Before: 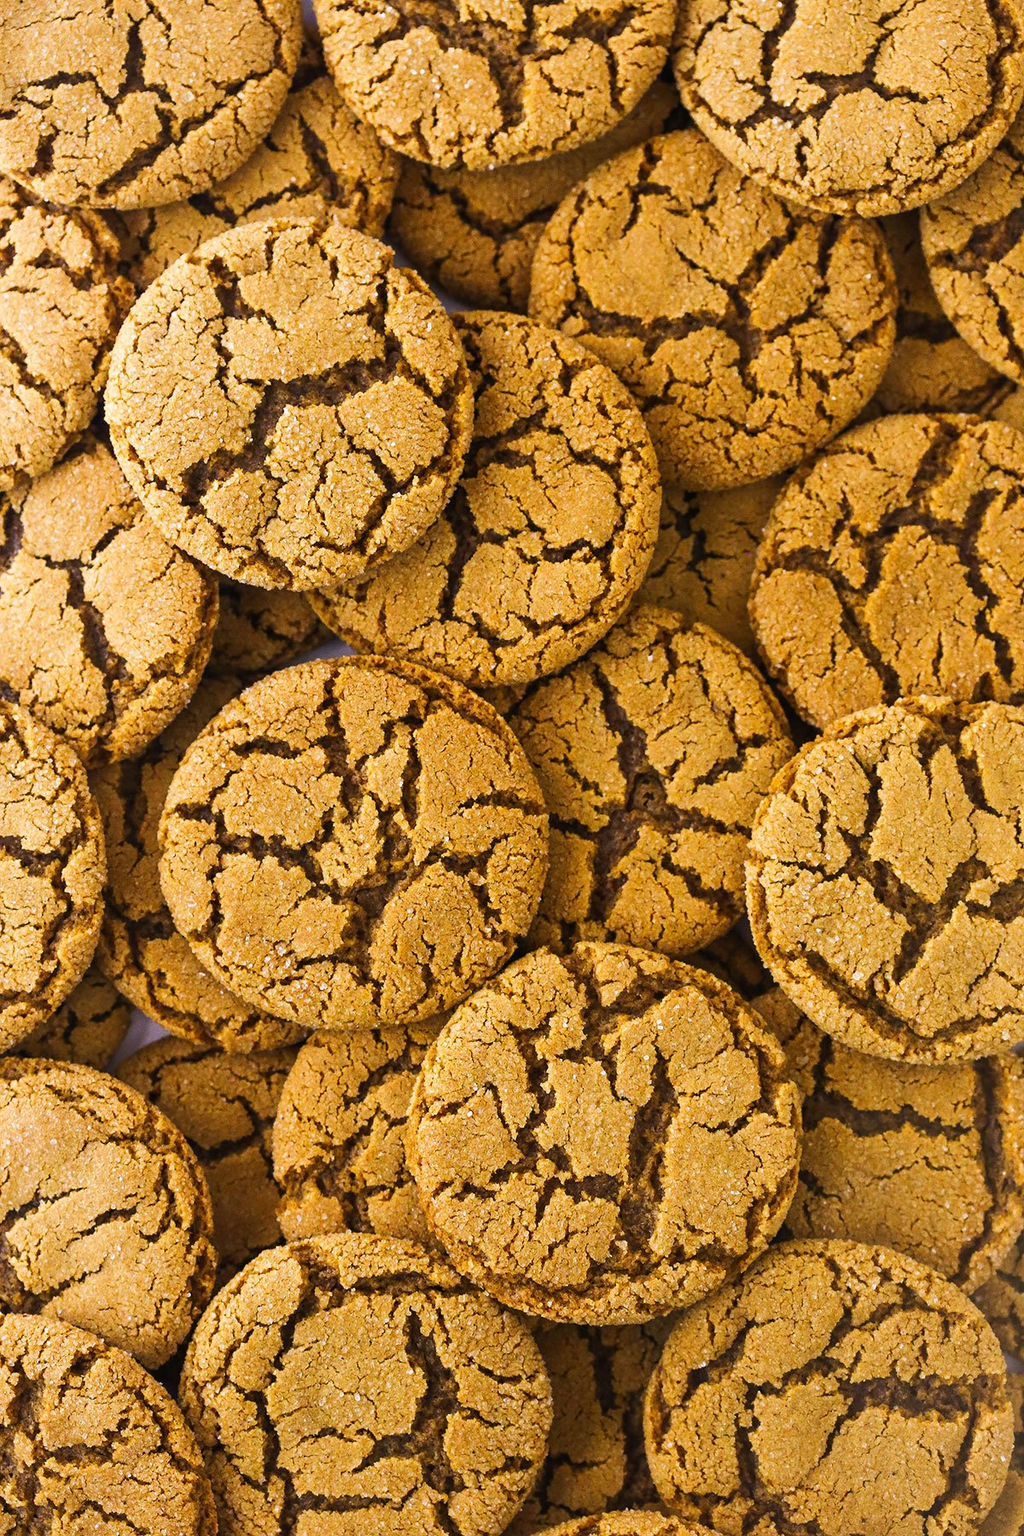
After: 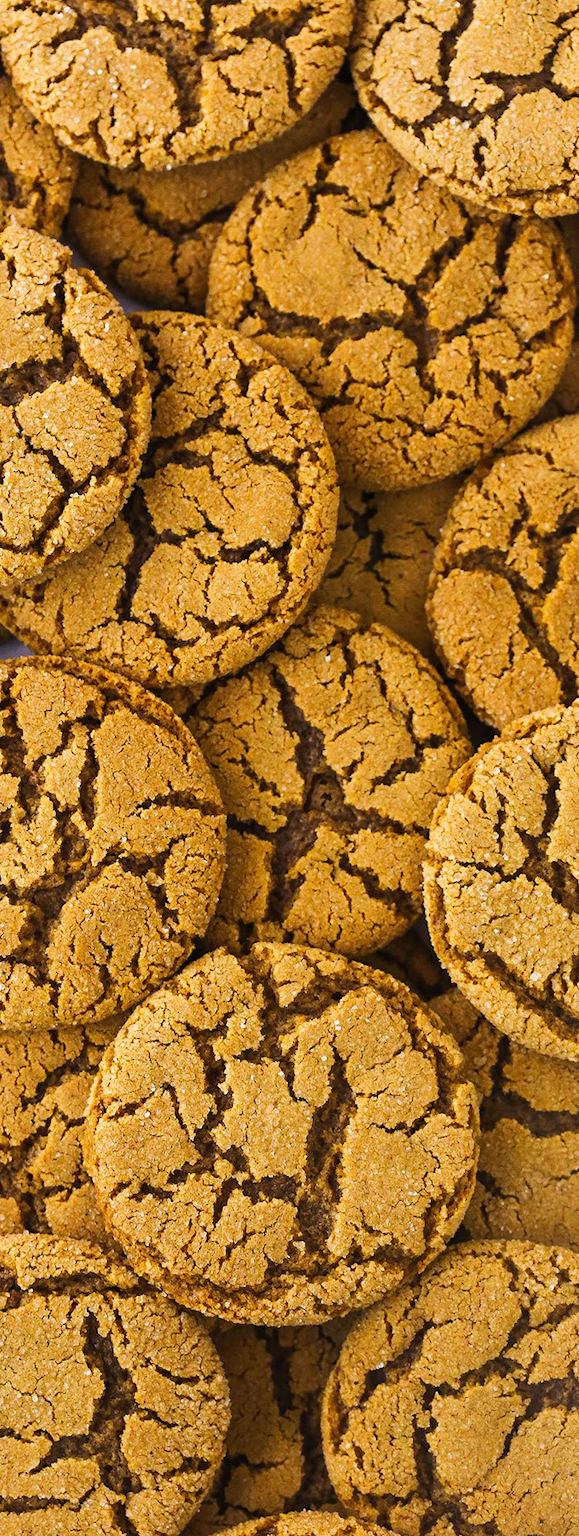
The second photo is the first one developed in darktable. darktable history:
crop: left 31.566%, top 0.017%, right 11.793%
